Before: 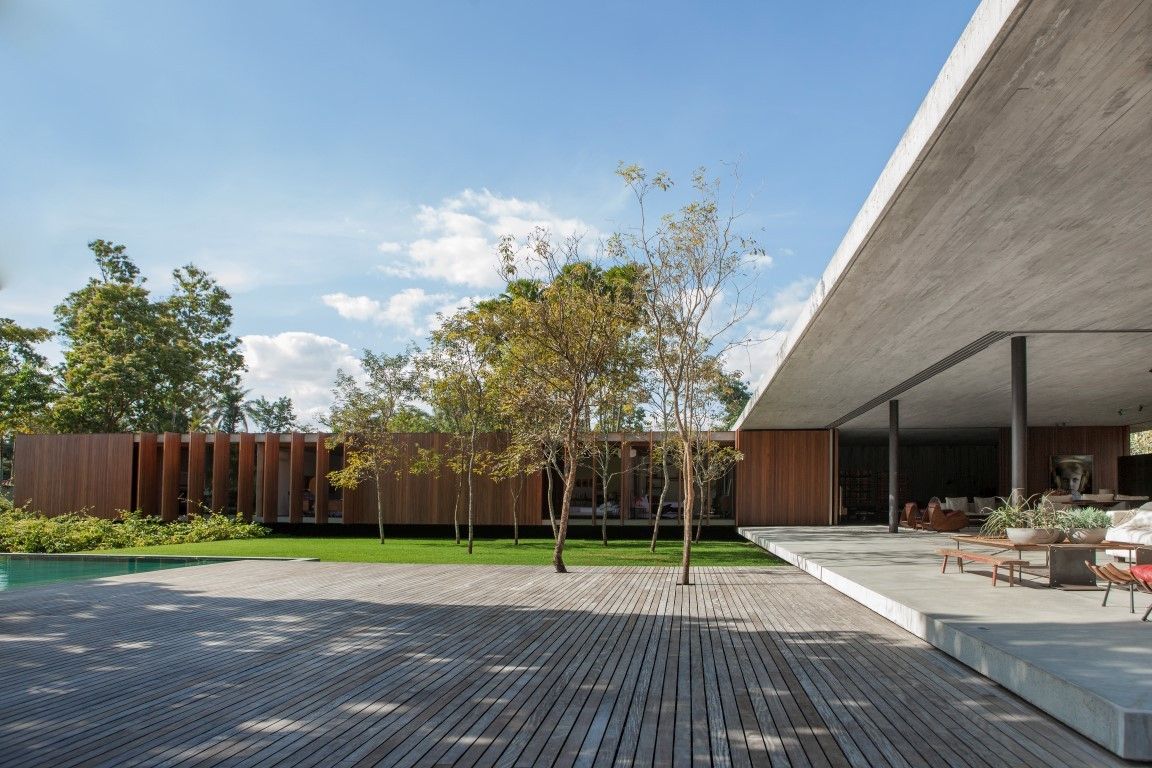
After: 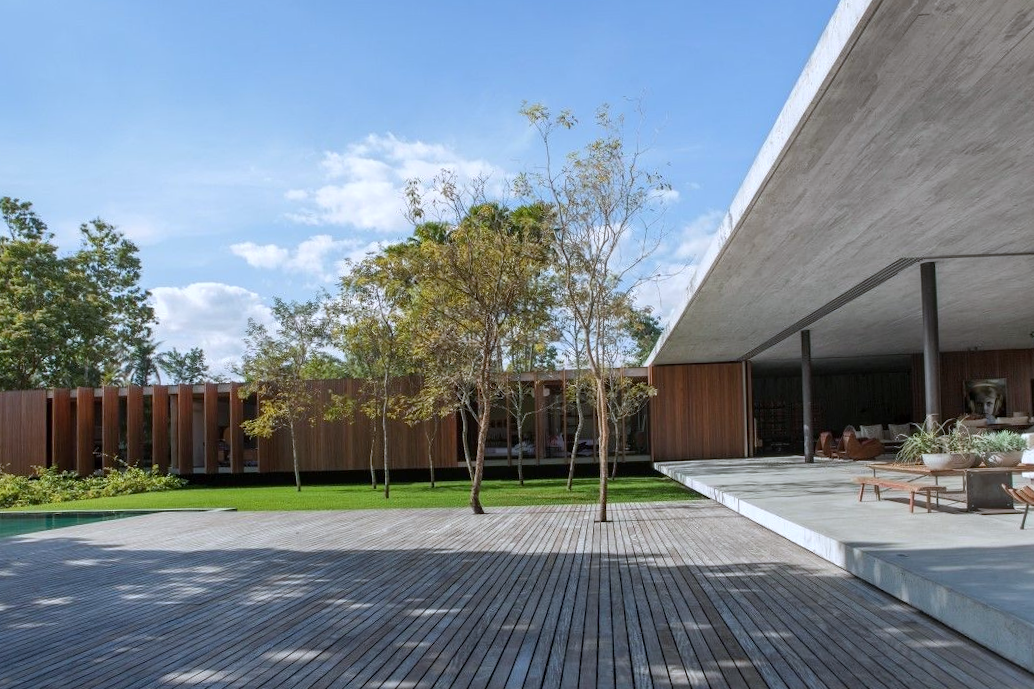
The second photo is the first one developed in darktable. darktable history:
crop and rotate: angle 1.96°, left 5.673%, top 5.673%
white balance: red 0.954, blue 1.079
